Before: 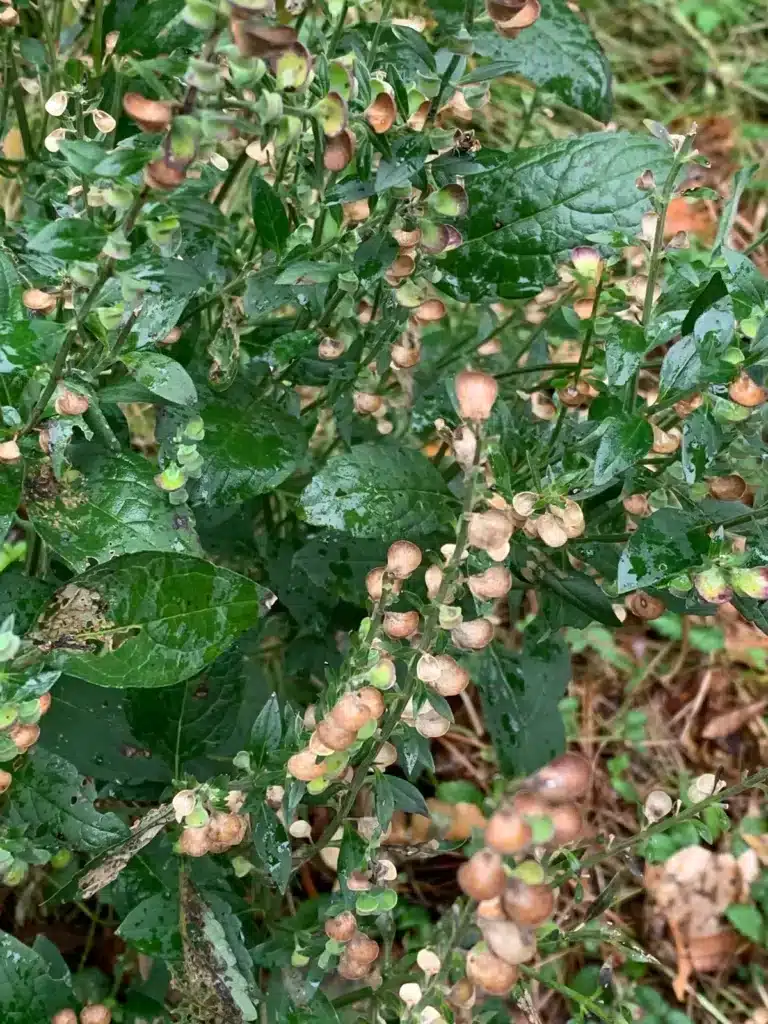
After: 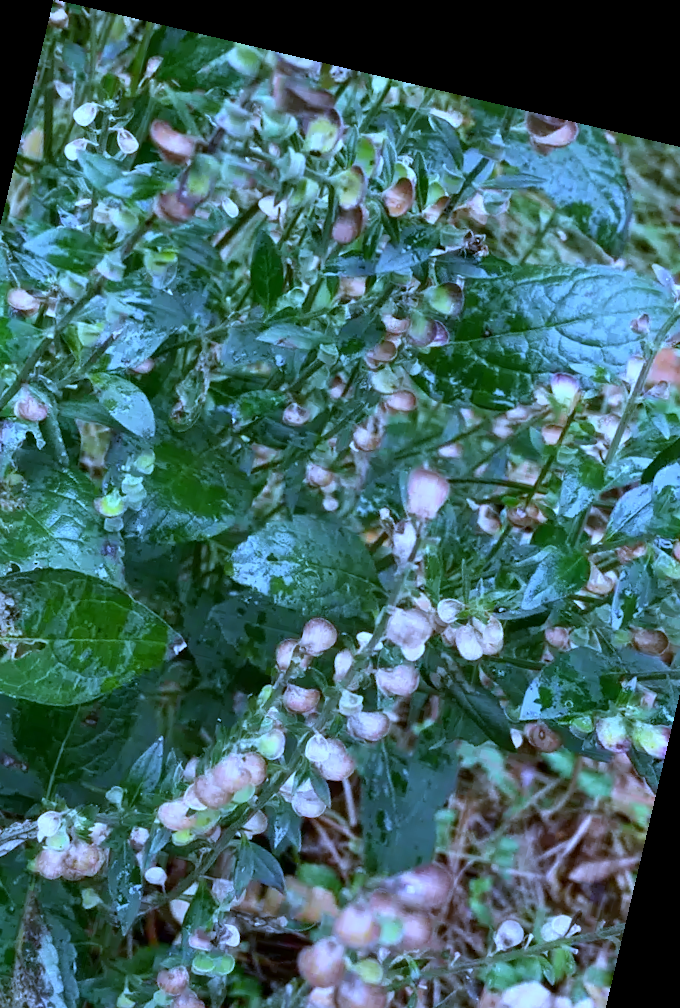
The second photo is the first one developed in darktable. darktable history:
exposure: compensate highlight preservation false
white balance: red 0.766, blue 1.537
crop: left 18.479%, right 12.2%, bottom 13.971%
rotate and perspective: rotation 13.27°, automatic cropping off
